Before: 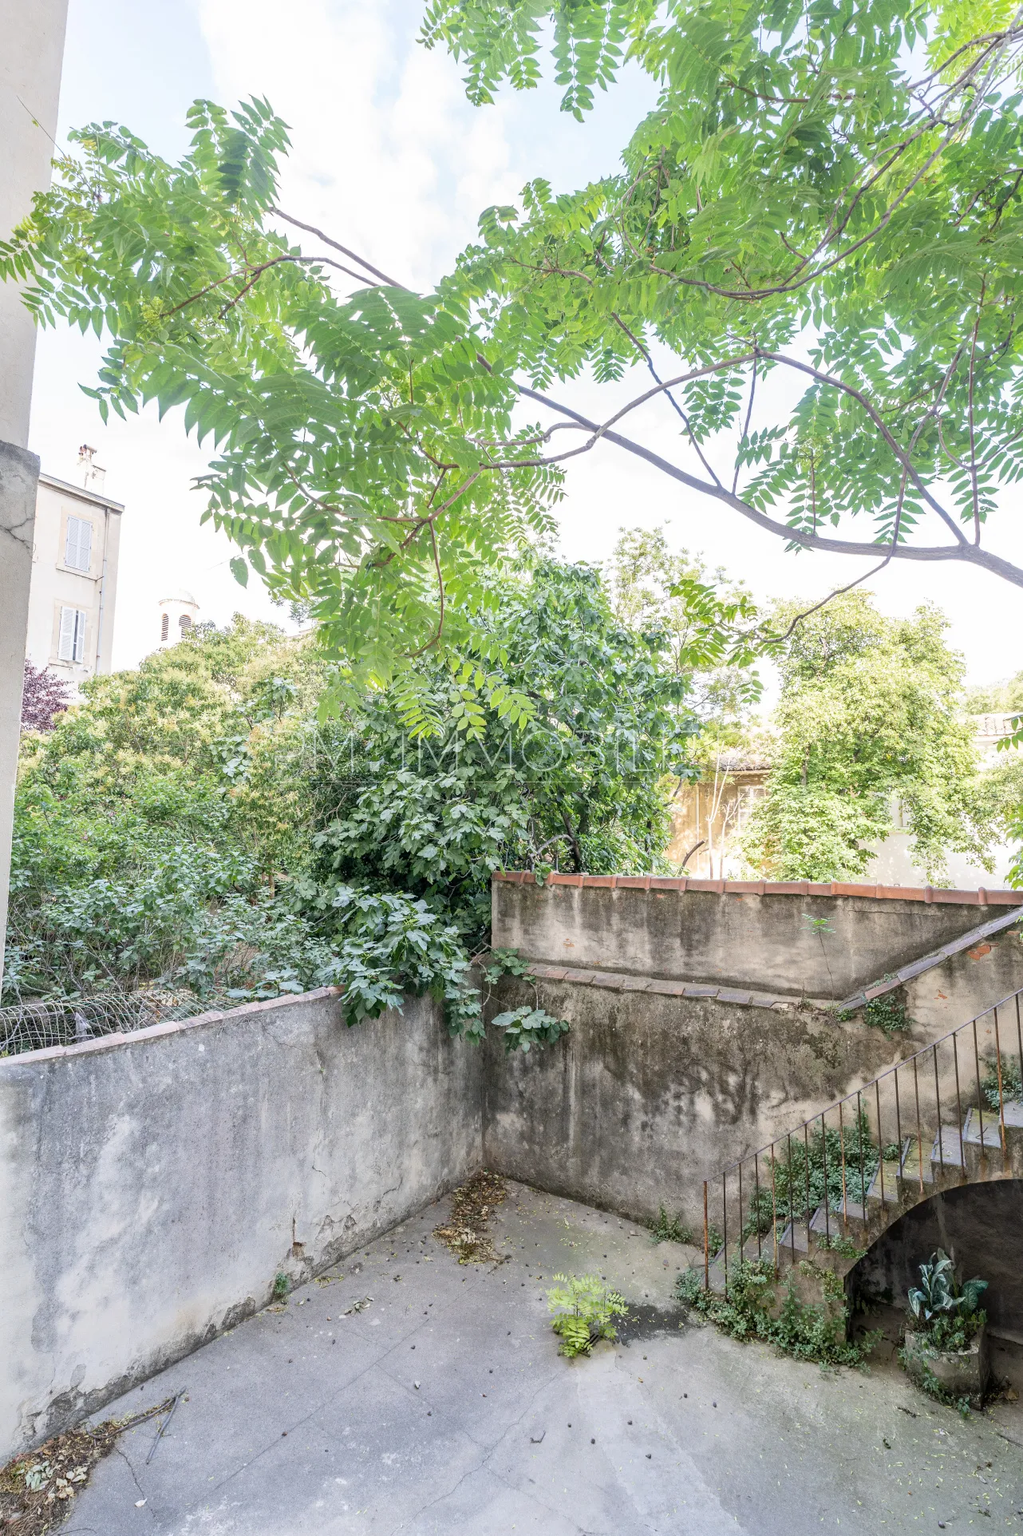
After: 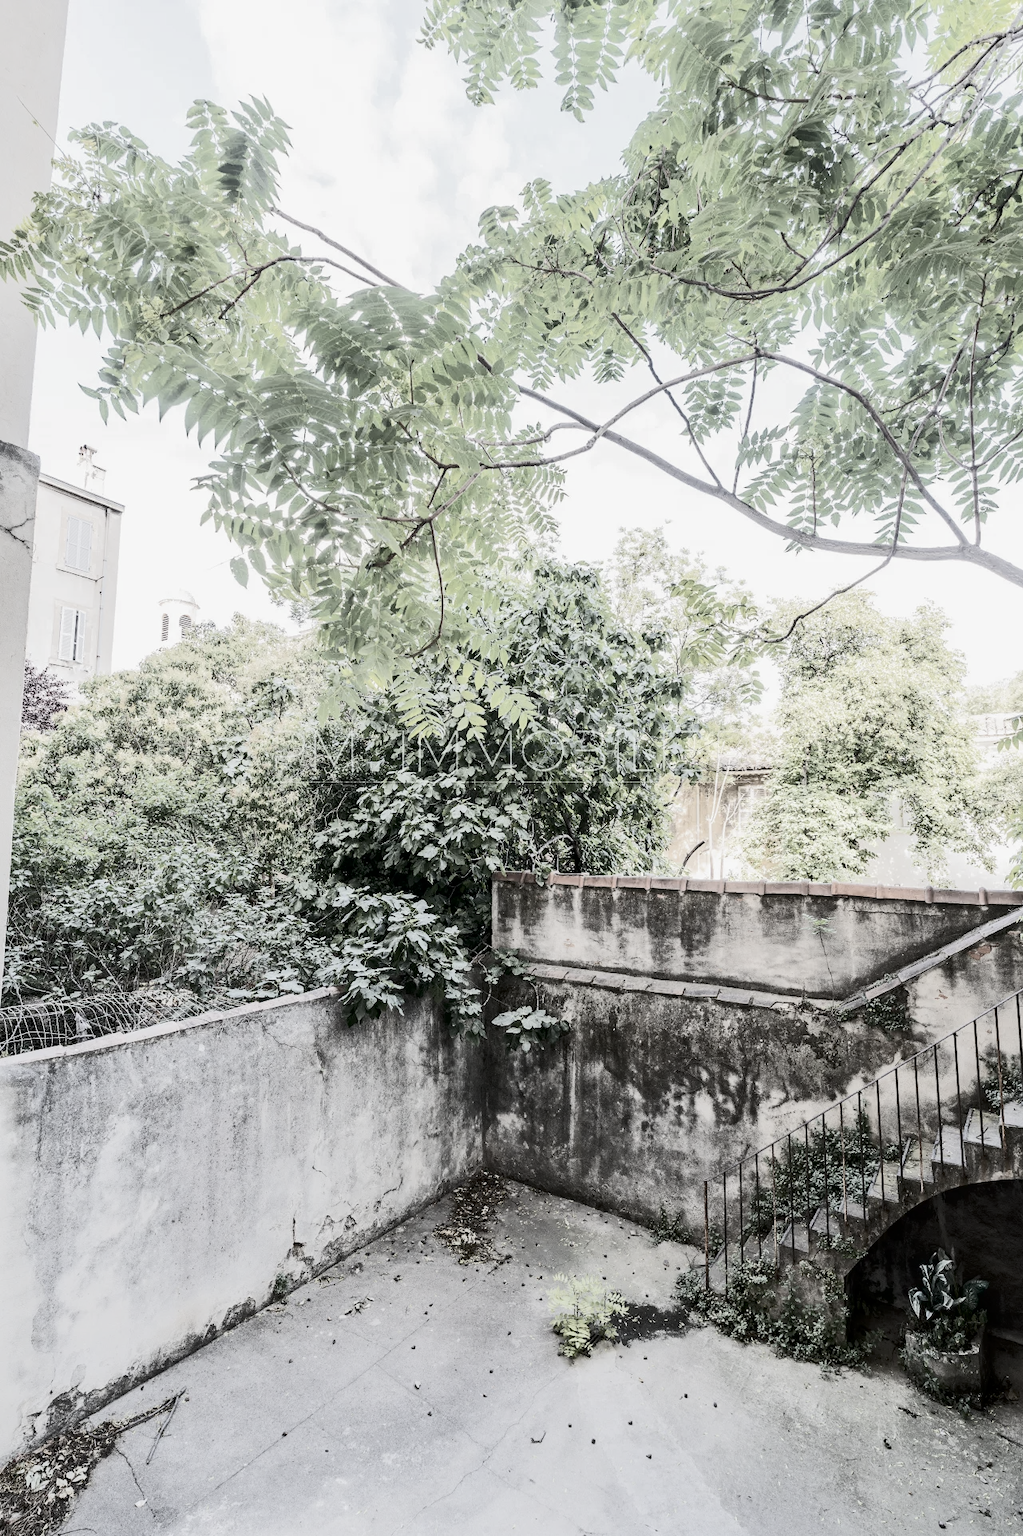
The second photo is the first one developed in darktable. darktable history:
tone curve: curves: ch0 [(0, 0) (0.003, 0.002) (0.011, 0.004) (0.025, 0.005) (0.044, 0.009) (0.069, 0.013) (0.1, 0.017) (0.136, 0.036) (0.177, 0.066) (0.224, 0.102) (0.277, 0.143) (0.335, 0.197) (0.399, 0.268) (0.468, 0.389) (0.543, 0.549) (0.623, 0.714) (0.709, 0.801) (0.801, 0.854) (0.898, 0.9) (1, 1)], color space Lab, independent channels, preserve colors basic power
color zones: curves: ch1 [(0, 0.153) (0.143, 0.15) (0.286, 0.151) (0.429, 0.152) (0.571, 0.152) (0.714, 0.151) (0.857, 0.151) (1, 0.153)]
exposure: black level correction 0.002, exposure -0.099 EV, compensate highlight preservation false
